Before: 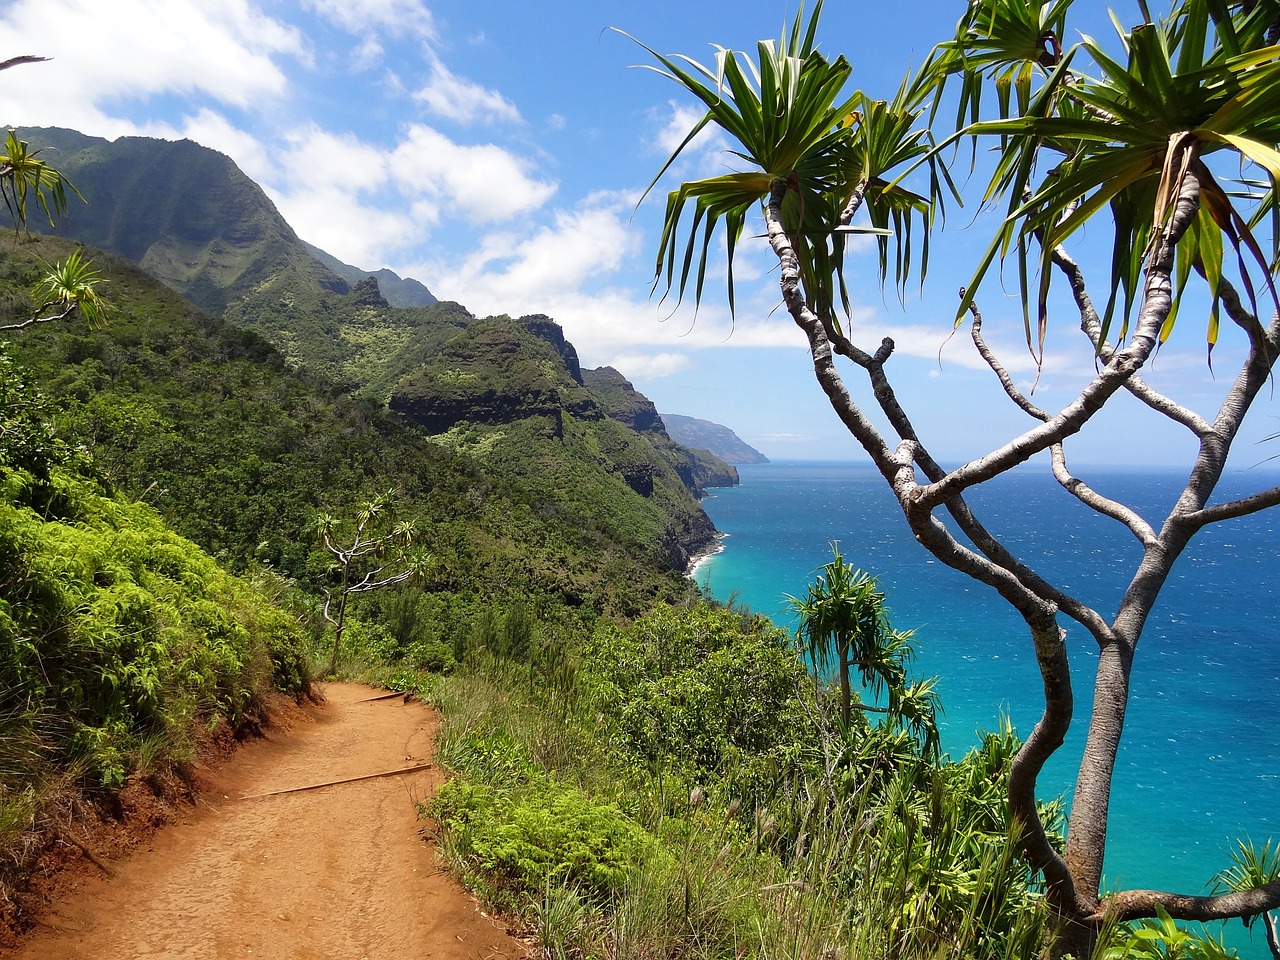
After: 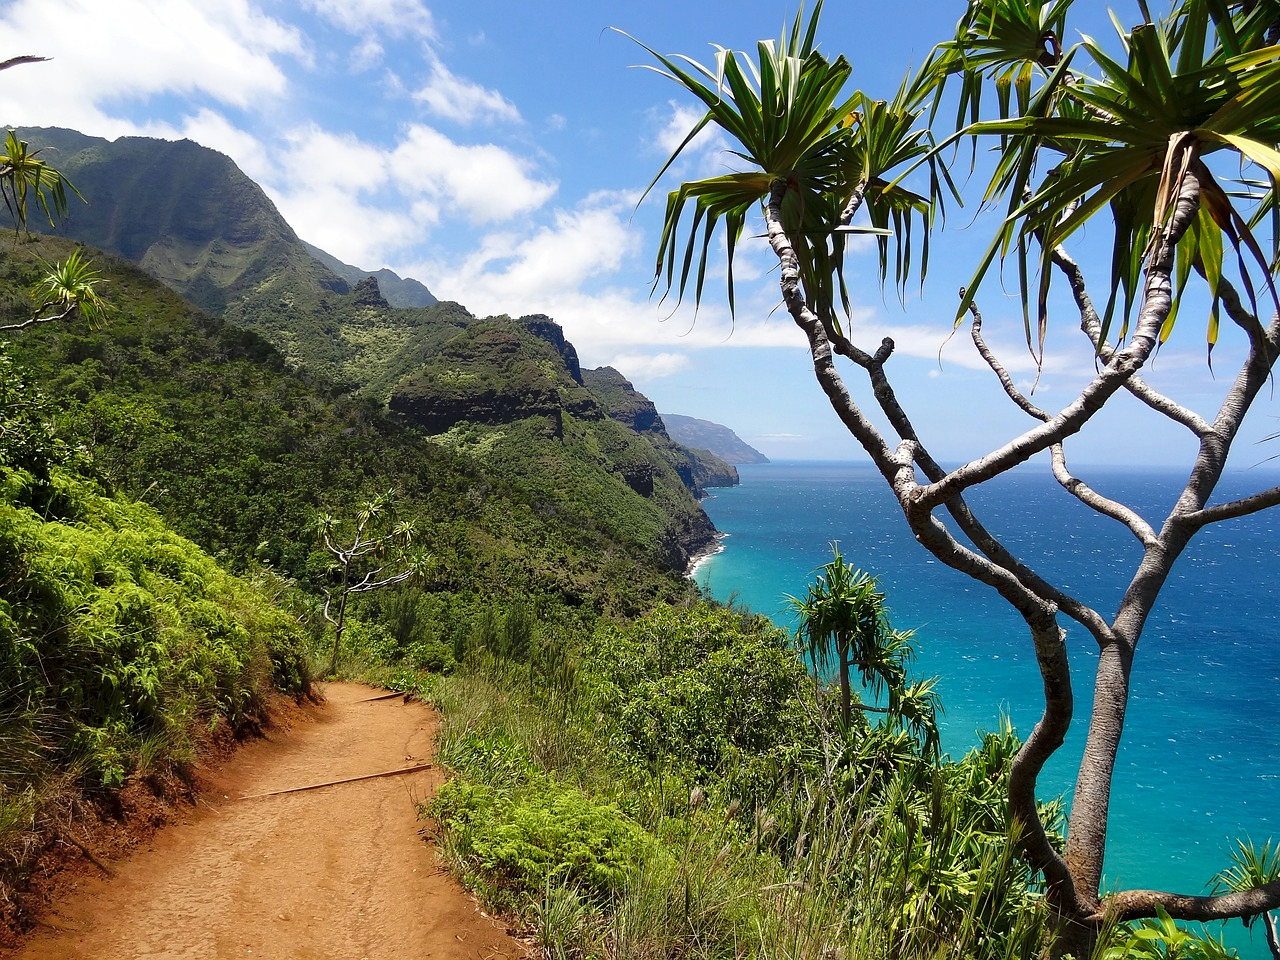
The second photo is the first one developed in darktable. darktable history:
contrast brightness saturation: saturation -0.05
tone curve: curves: ch0 [(0, 0) (0.003, 0.004) (0.011, 0.005) (0.025, 0.014) (0.044, 0.037) (0.069, 0.059) (0.1, 0.096) (0.136, 0.116) (0.177, 0.133) (0.224, 0.177) (0.277, 0.255) (0.335, 0.319) (0.399, 0.385) (0.468, 0.457) (0.543, 0.545) (0.623, 0.621) (0.709, 0.705) (0.801, 0.801) (0.898, 0.901) (1, 1)], preserve colors none
